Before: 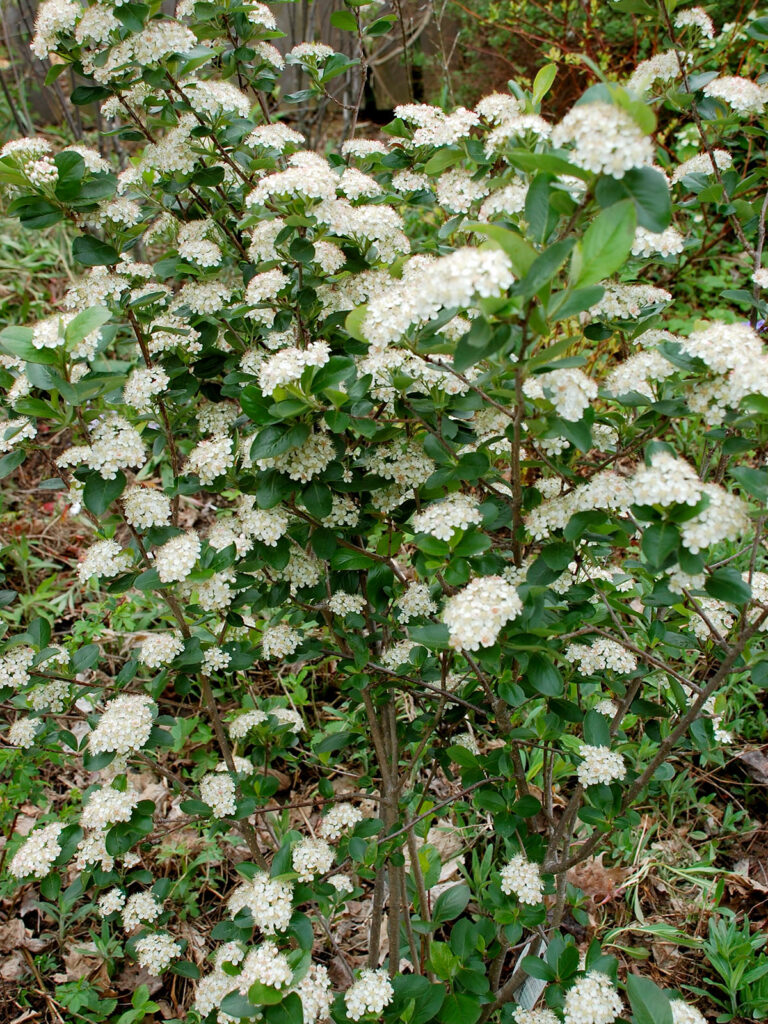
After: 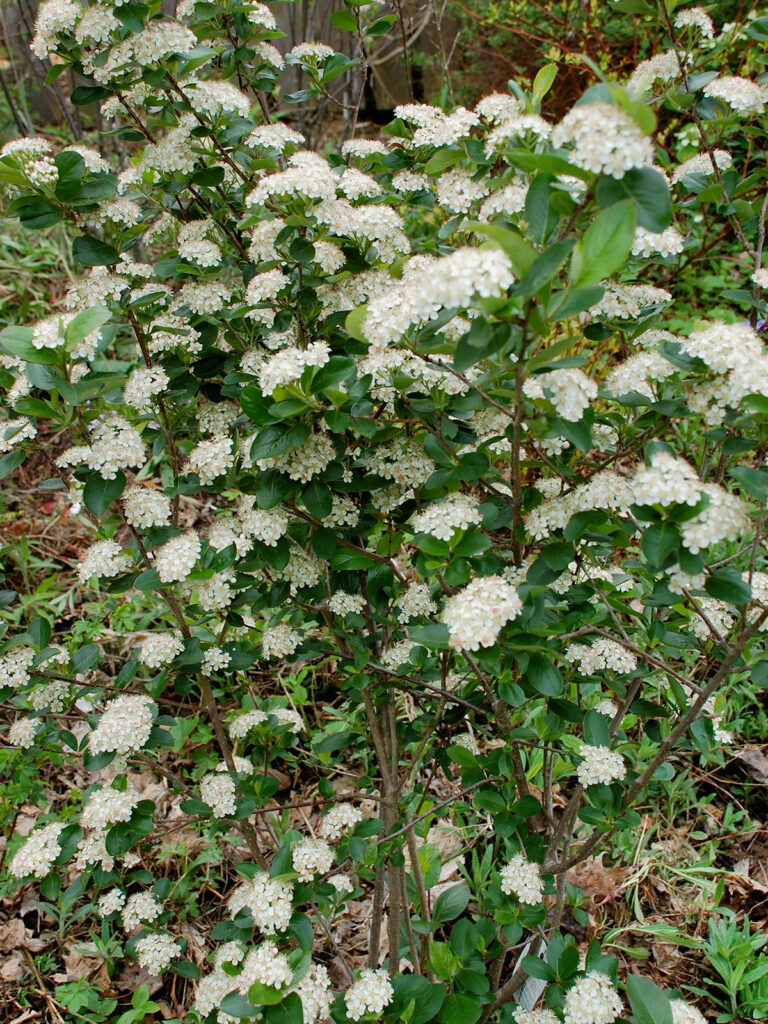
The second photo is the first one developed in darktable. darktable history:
tone curve: curves: ch0 [(0, 0) (0.584, 0.595) (1, 1)]
levels: levels [0, 0.514, 1] | blend: blend mode normal, opacity 100%; mask: parametric mask | parametric mask flag set but no channel active
contrast brightness saturation: contrast -0.02, brightness -0.01, saturation 0.03 | blend: blend mode normal, opacity 82%; mask: uniform (no mask)
shadows and highlights: radius 123.98, shadows 100, white point adjustment -3, highlights -100, highlights color adjustment 89.84%, soften with gaussian
